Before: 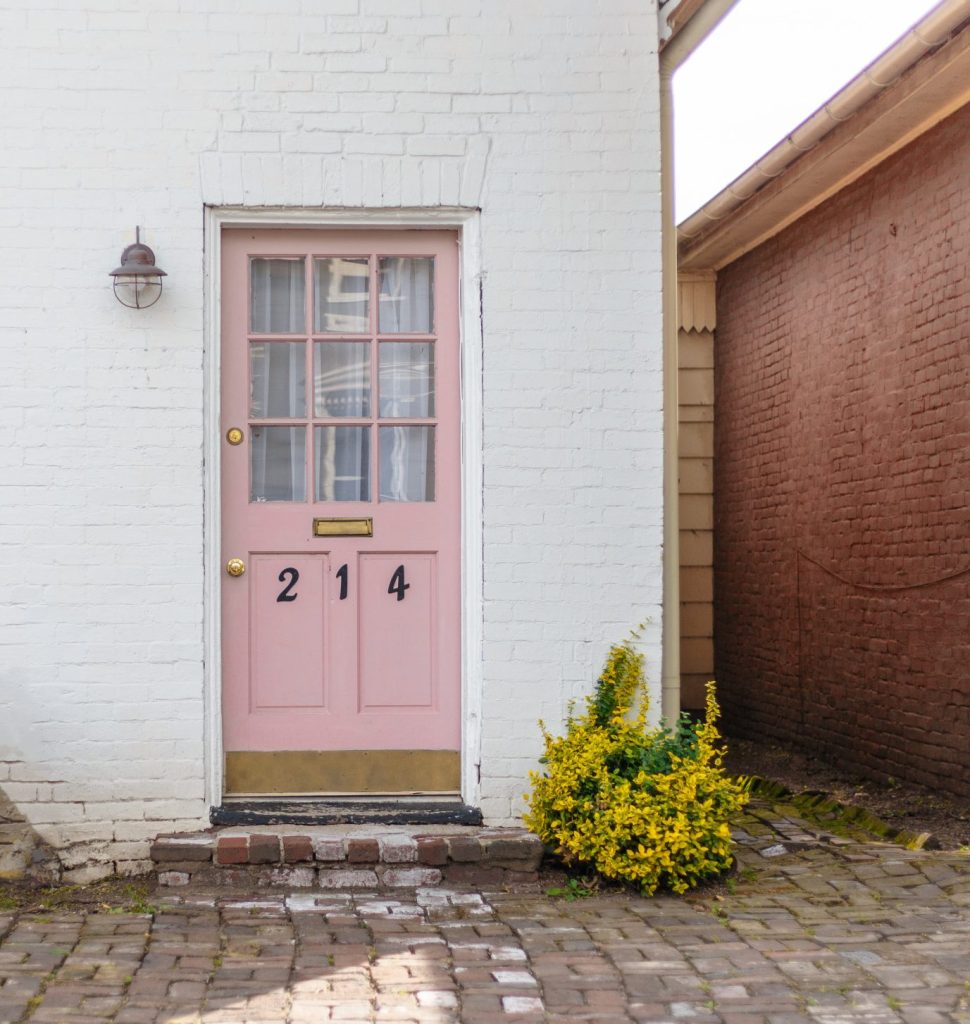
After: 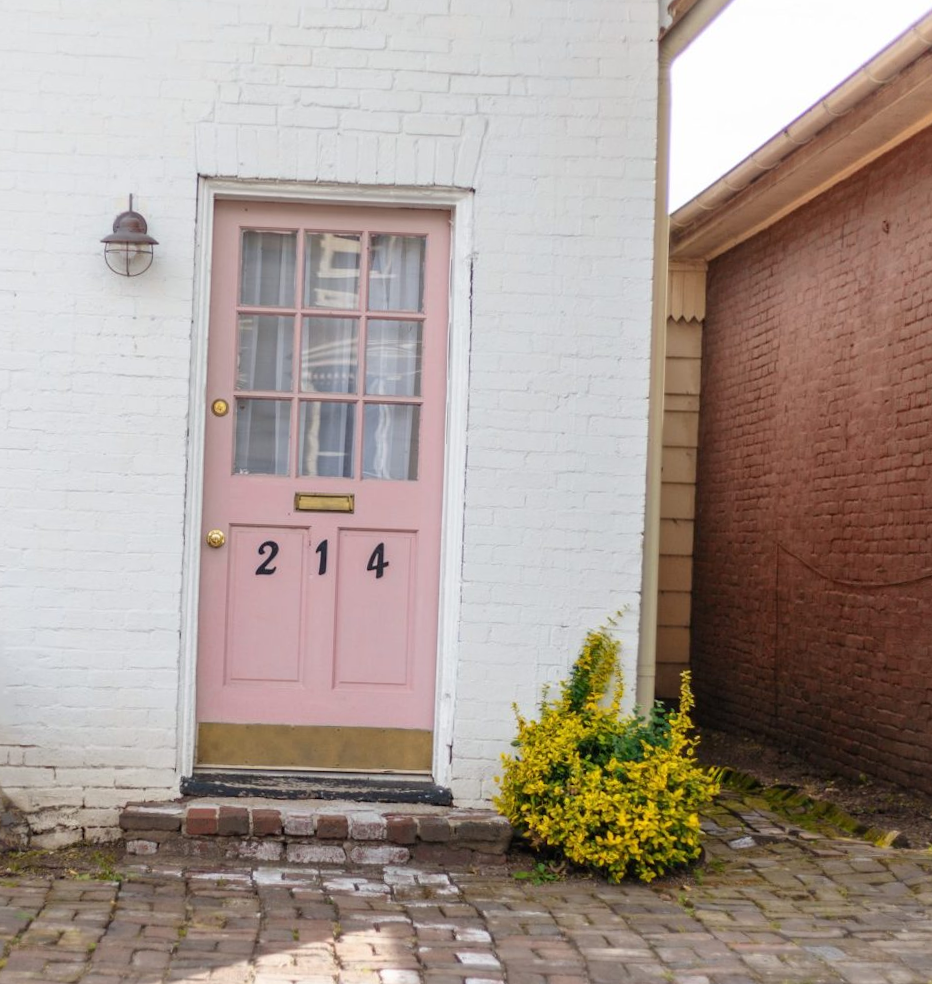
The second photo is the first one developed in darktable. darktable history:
crop and rotate: angle -2.23°
